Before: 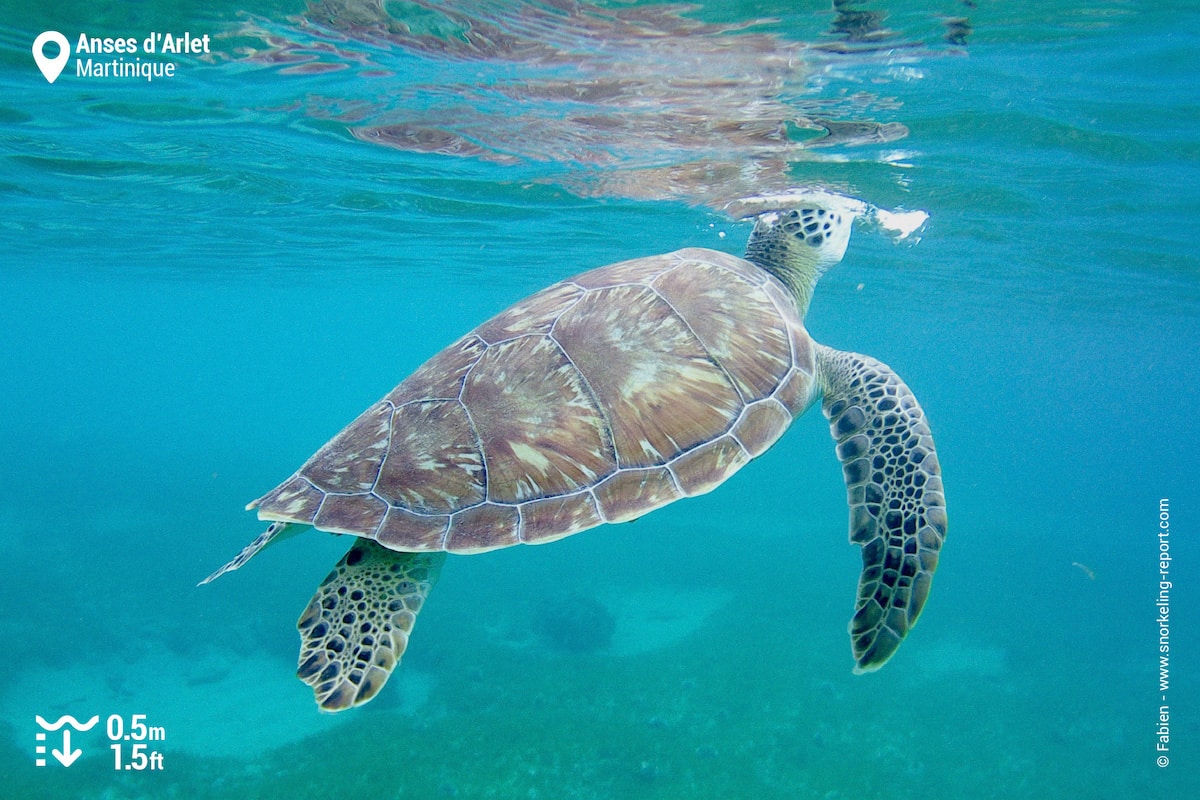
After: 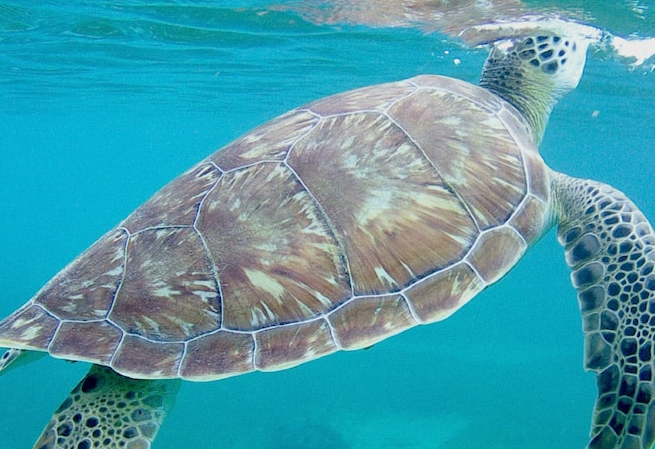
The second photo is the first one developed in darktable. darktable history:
crop and rotate: left 22.141%, top 21.662%, right 23.257%, bottom 22.184%
